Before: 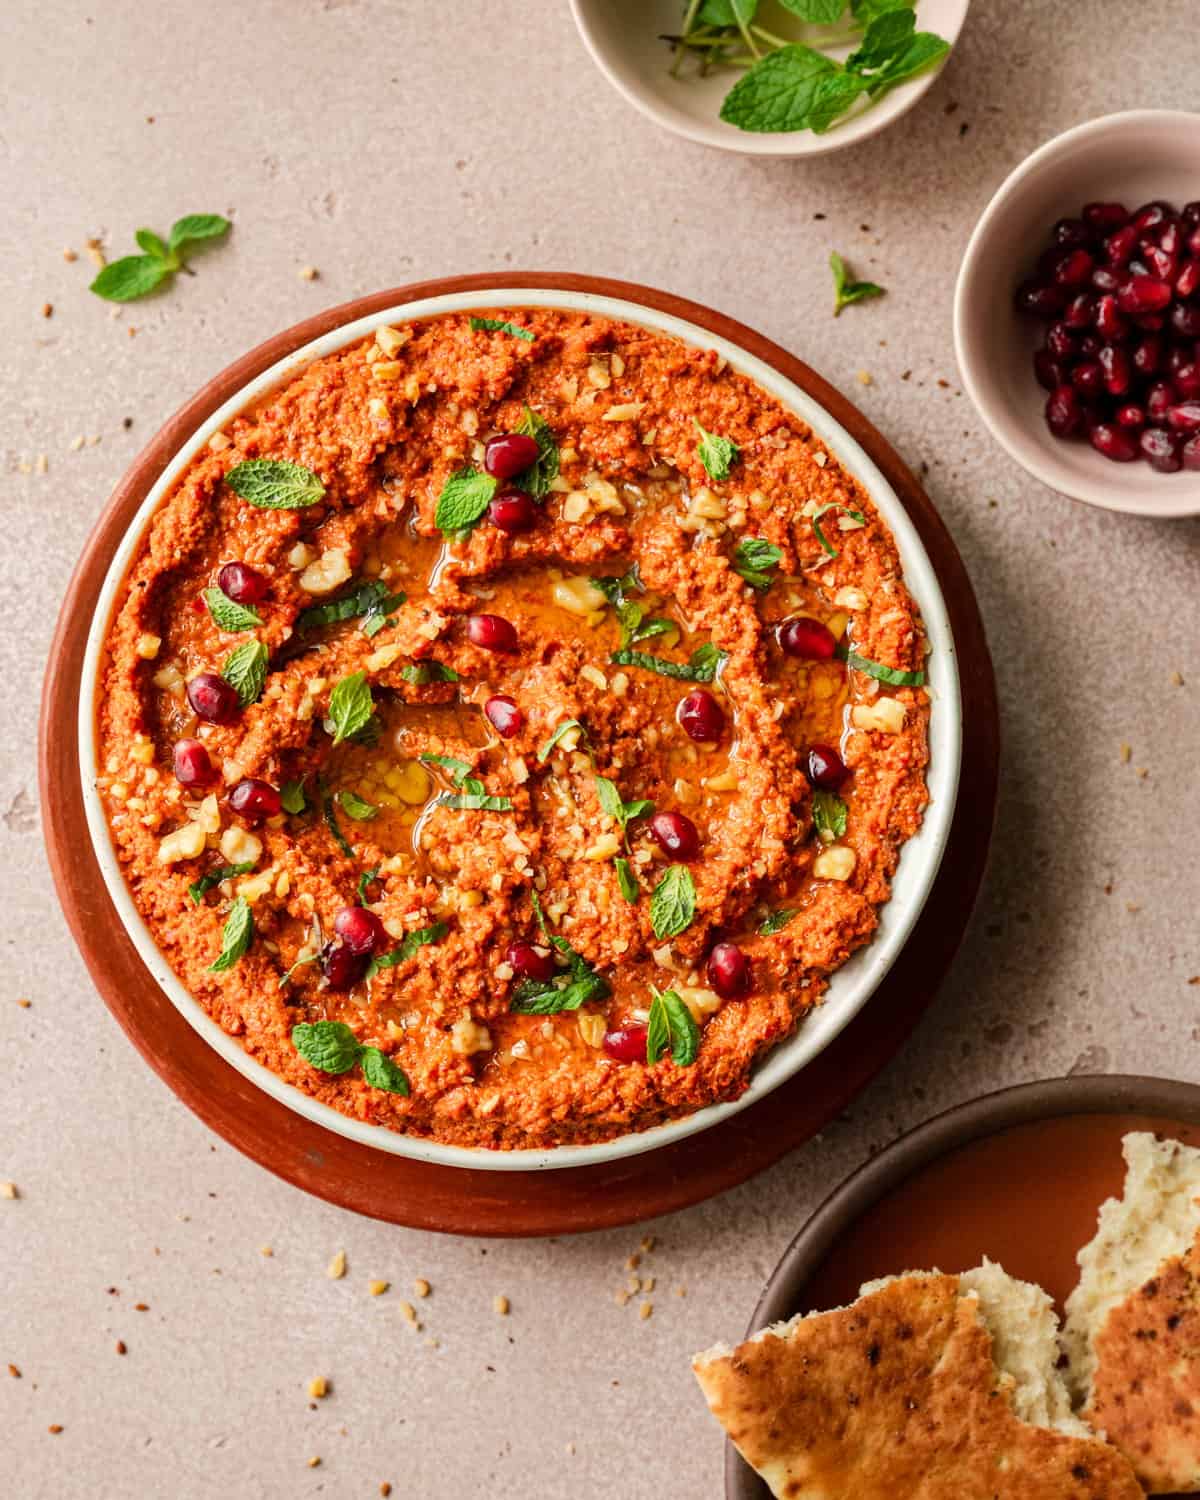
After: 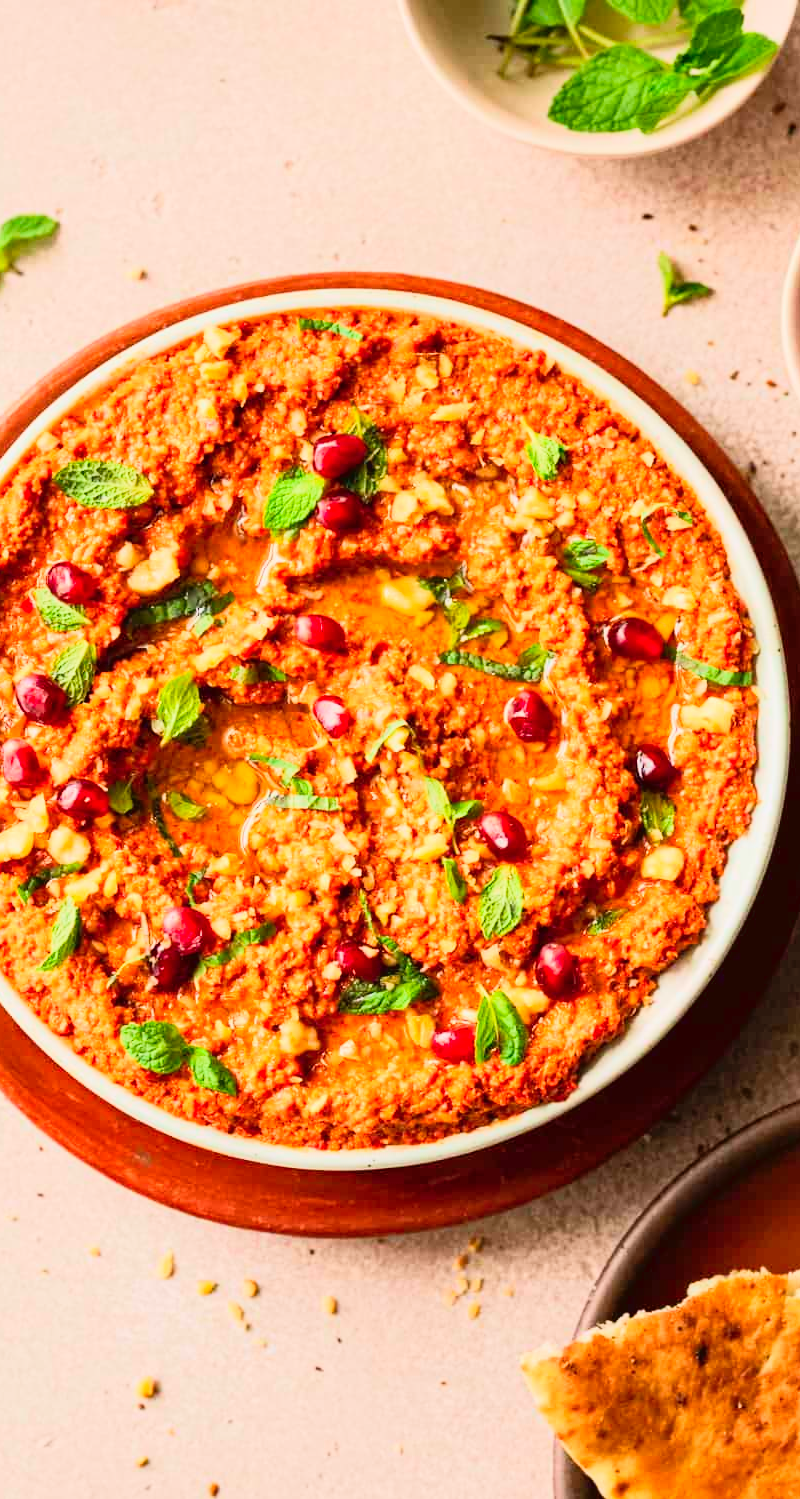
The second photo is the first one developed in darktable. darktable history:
crop and rotate: left 14.346%, right 18.951%
levels: levels [0, 0.445, 1]
tone curve: curves: ch0 [(0, 0.015) (0.037, 0.022) (0.131, 0.116) (0.316, 0.345) (0.49, 0.615) (0.677, 0.82) (0.813, 0.891) (1, 0.955)]; ch1 [(0, 0) (0.366, 0.367) (0.475, 0.462) (0.494, 0.496) (0.504, 0.497) (0.554, 0.571) (0.618, 0.668) (1, 1)]; ch2 [(0, 0) (0.333, 0.346) (0.375, 0.375) (0.435, 0.424) (0.476, 0.492) (0.502, 0.499) (0.525, 0.522) (0.558, 0.575) (0.614, 0.656) (1, 1)], color space Lab, linked channels, preserve colors none
color balance rgb: perceptual saturation grading › global saturation 0.561%, global vibrance 20%
